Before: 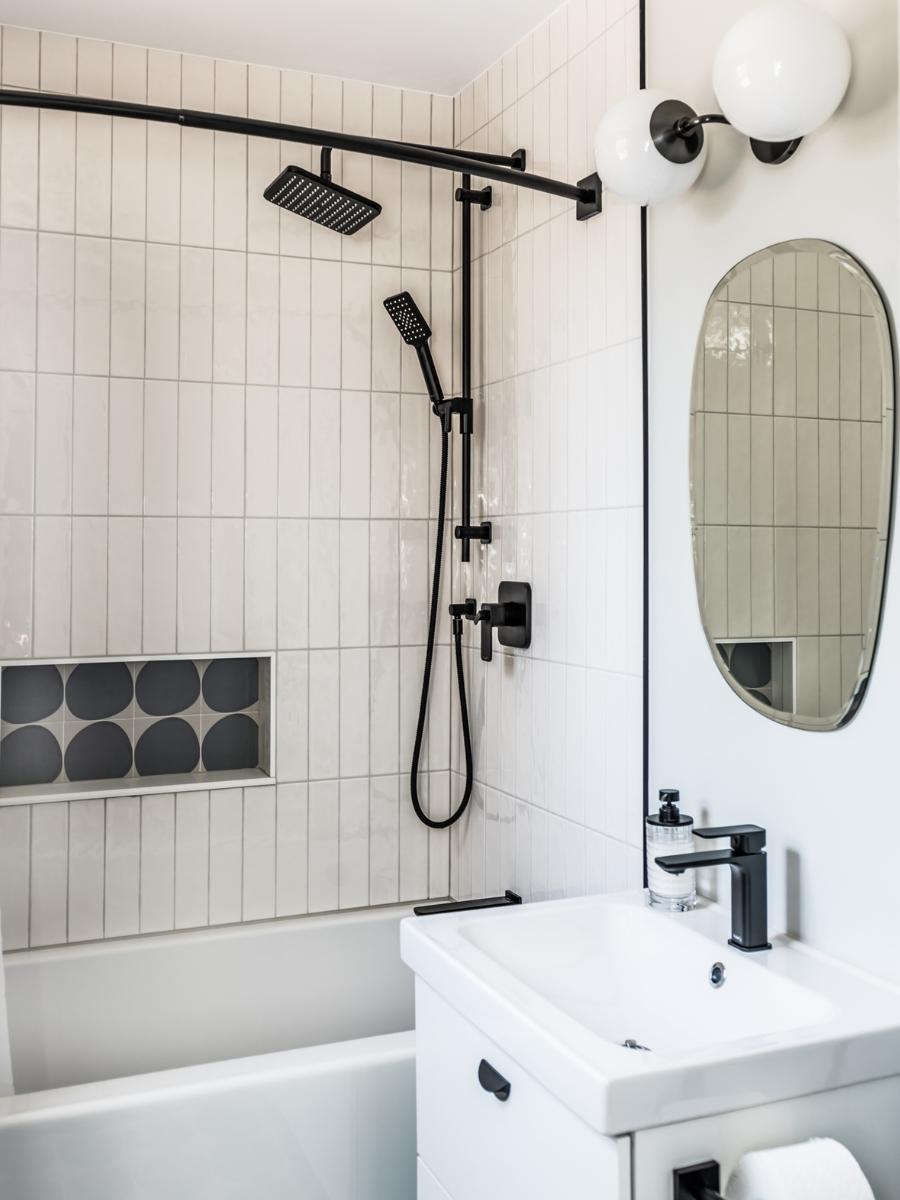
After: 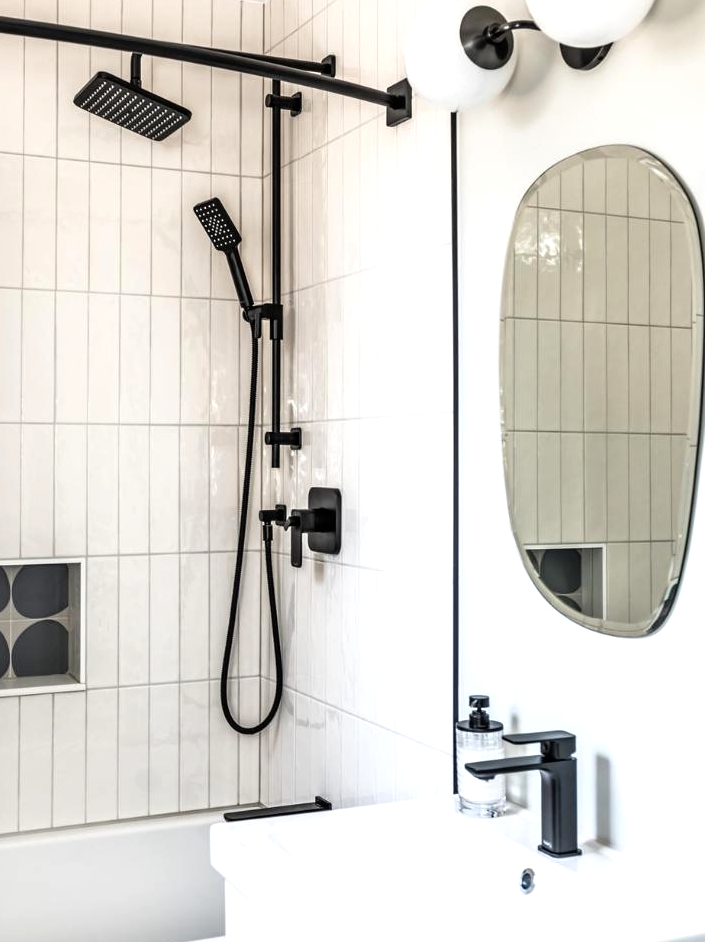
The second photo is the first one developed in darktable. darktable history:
tone equalizer: -8 EV -0.433 EV, -7 EV -0.419 EV, -6 EV -0.367 EV, -5 EV -0.205 EV, -3 EV 0.252 EV, -2 EV 0.331 EV, -1 EV 0.37 EV, +0 EV 0.441 EV, mask exposure compensation -0.508 EV
crop and rotate: left 21.212%, top 7.892%, right 0.43%, bottom 13.585%
